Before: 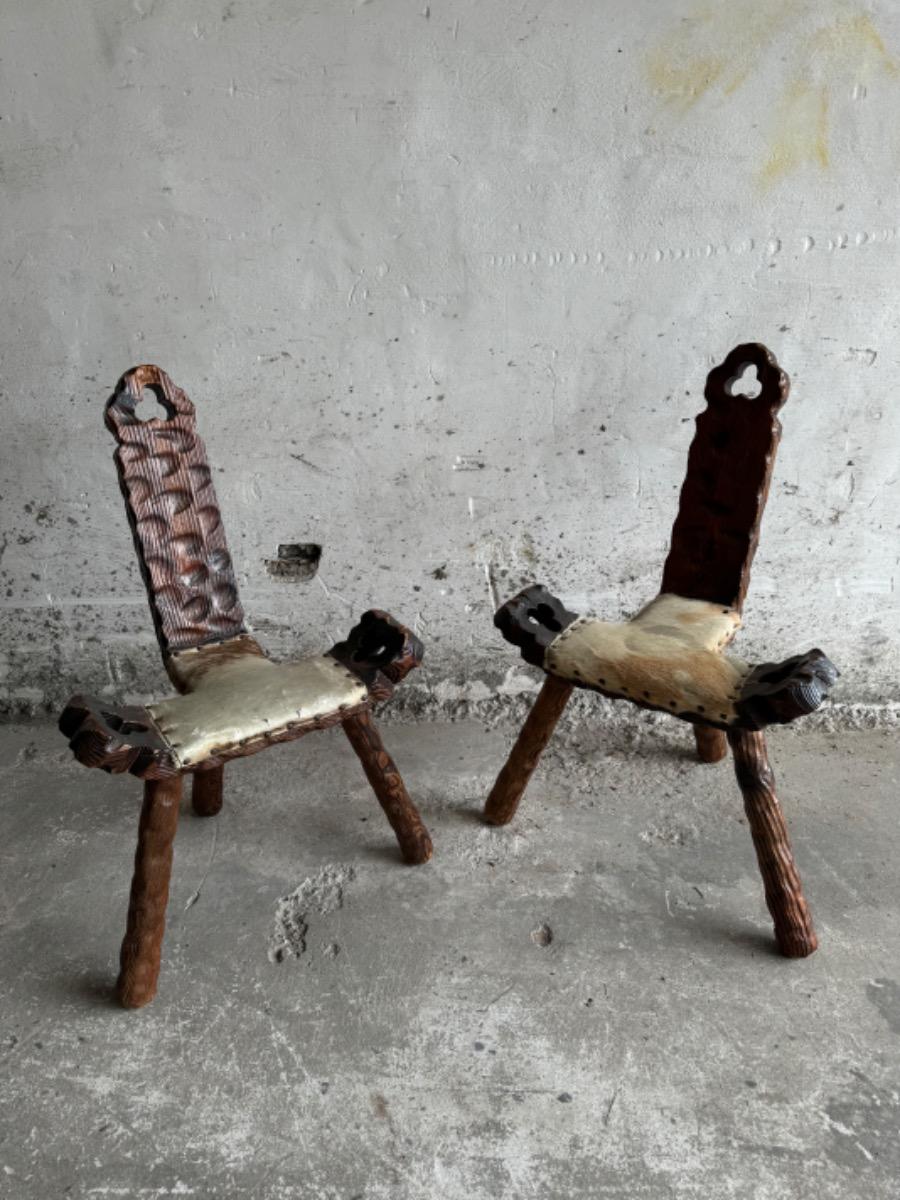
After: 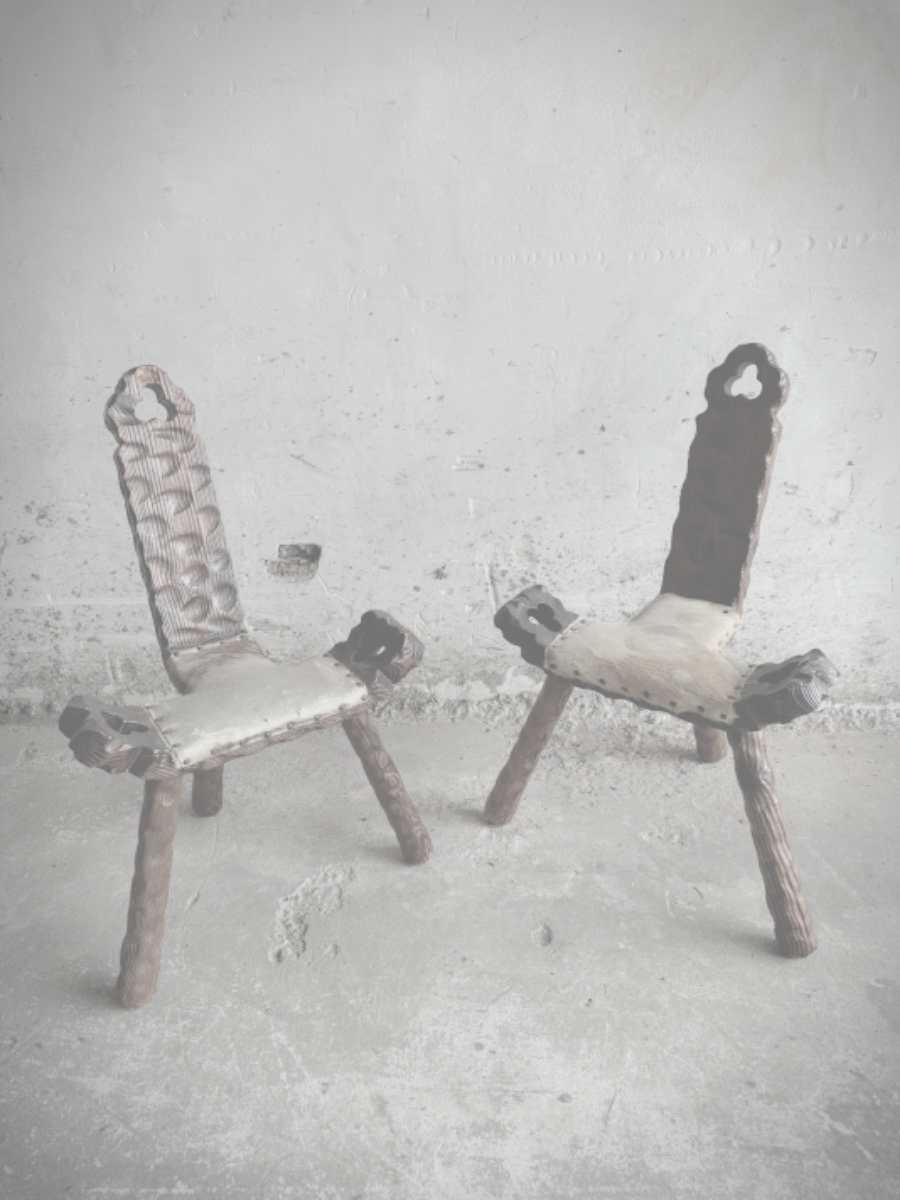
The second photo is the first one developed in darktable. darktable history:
vignetting: fall-off start 87%, automatic ratio true
contrast brightness saturation: contrast -0.32, brightness 0.75, saturation -0.78
